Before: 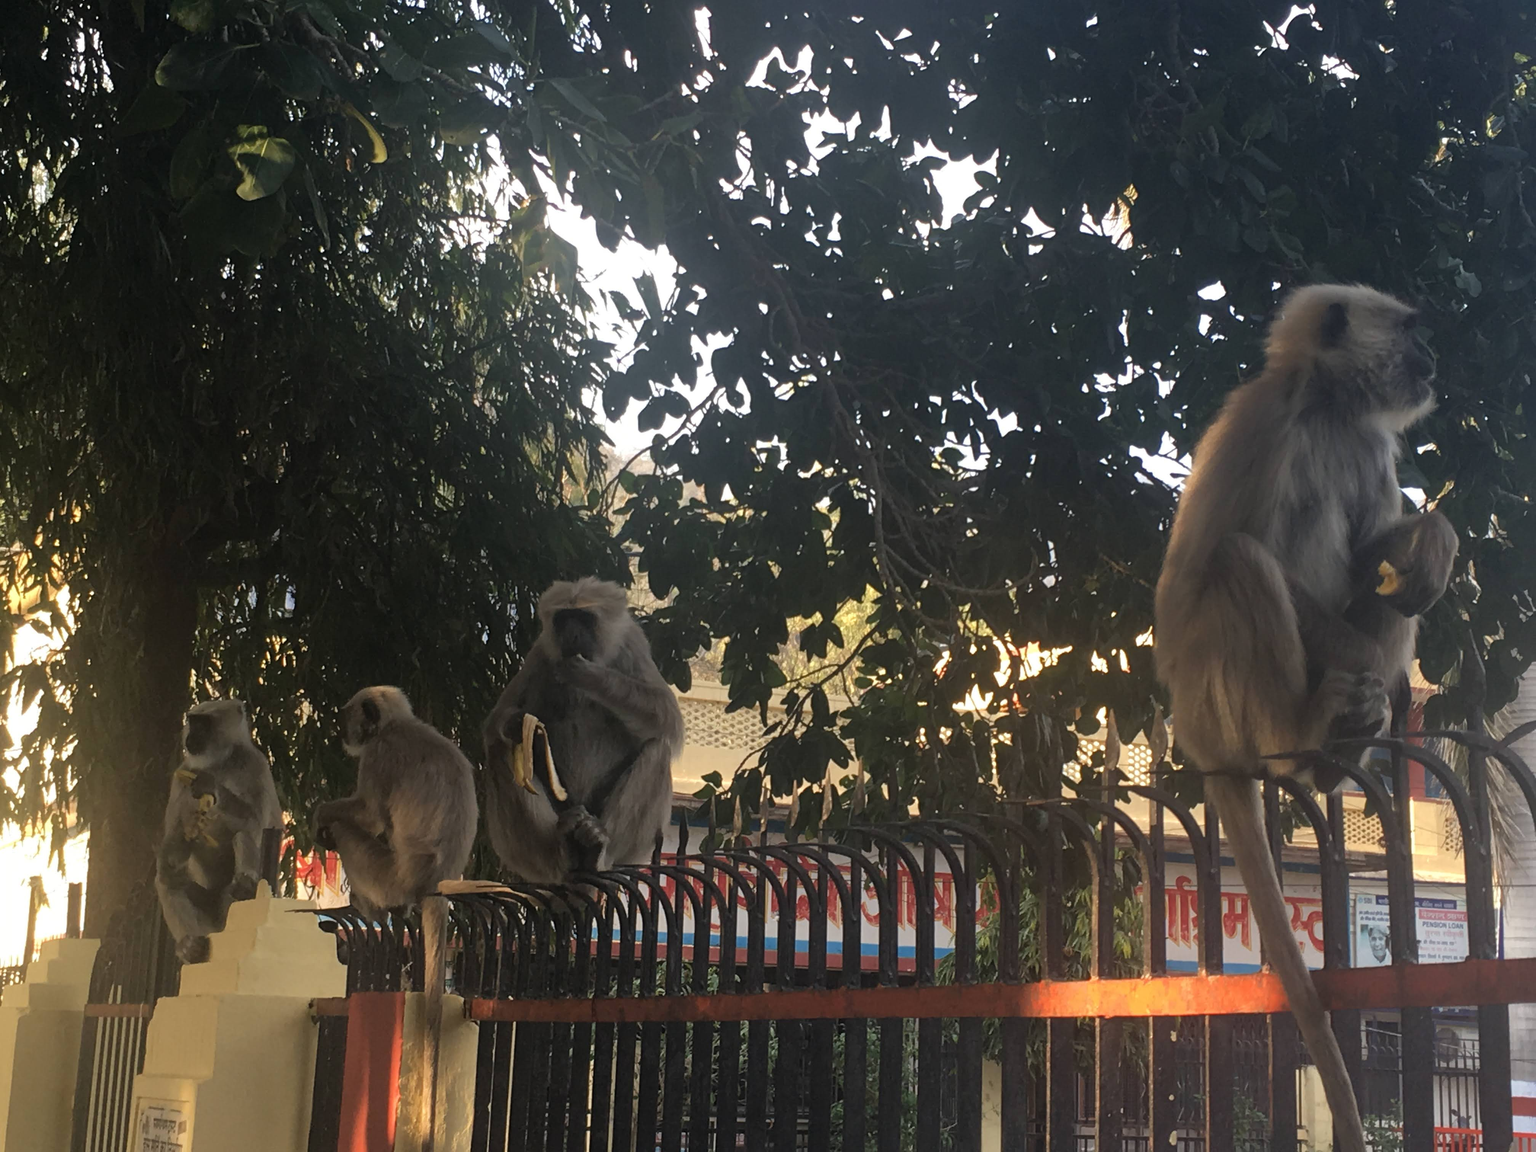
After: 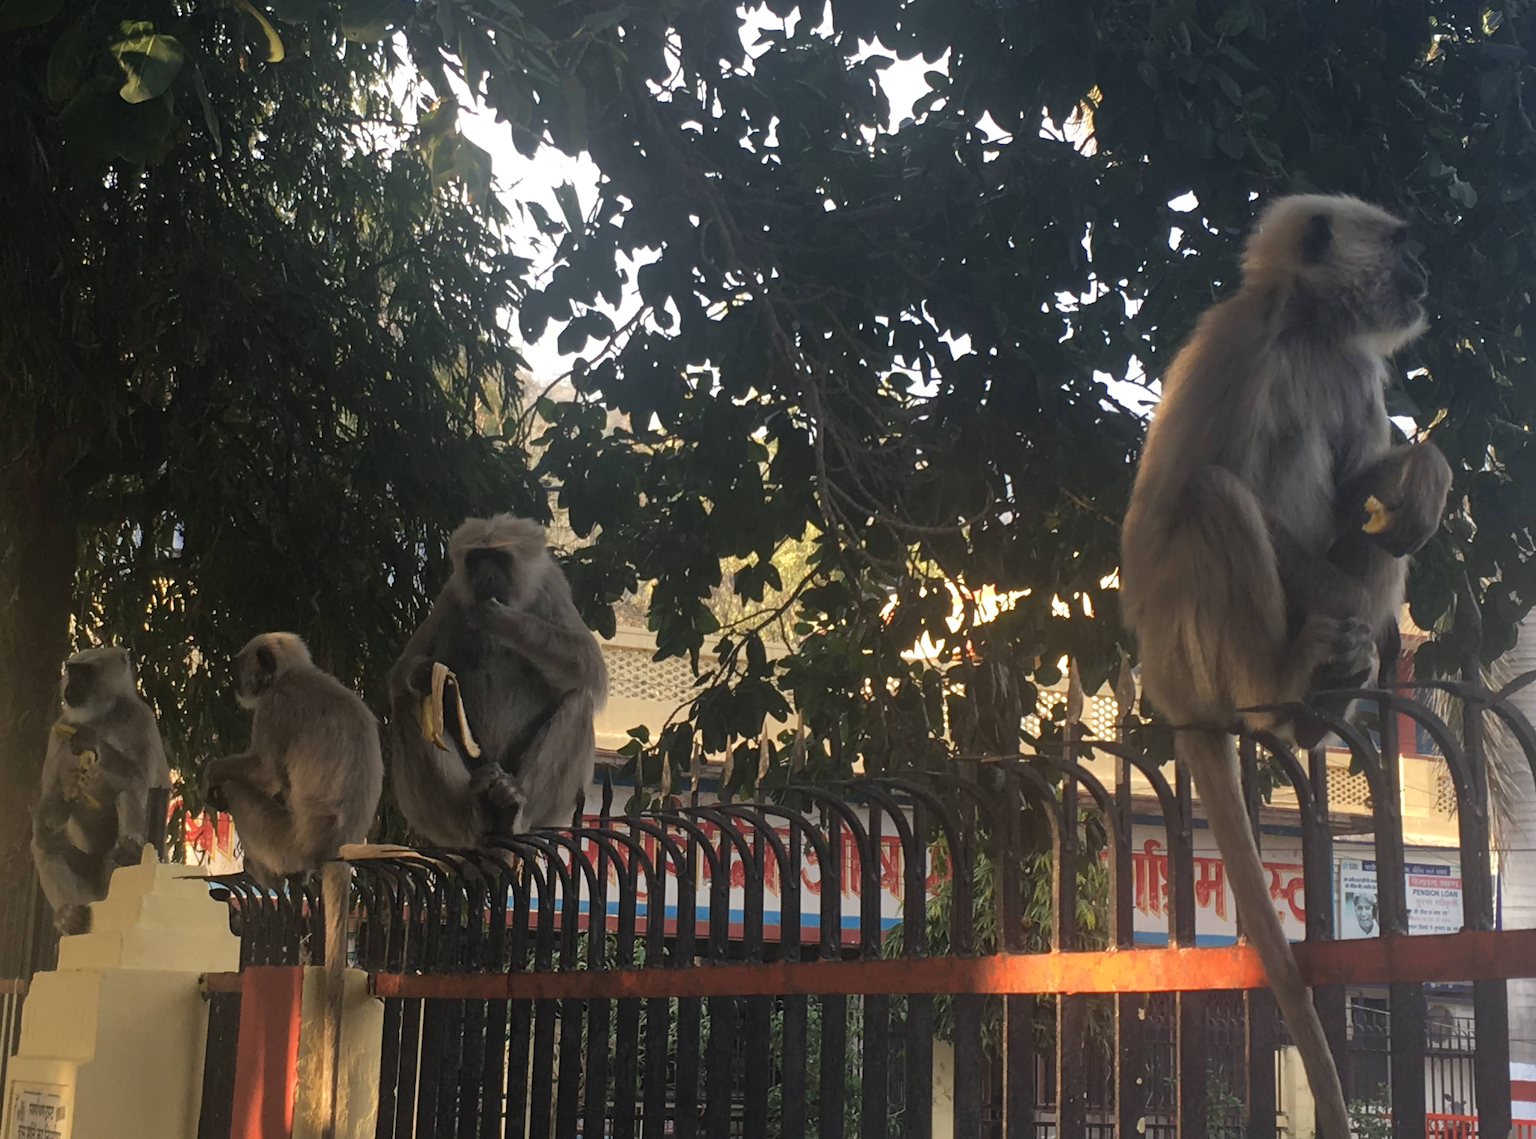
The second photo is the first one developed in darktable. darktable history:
crop and rotate: left 8.262%, top 9.226%
tone equalizer: on, module defaults
